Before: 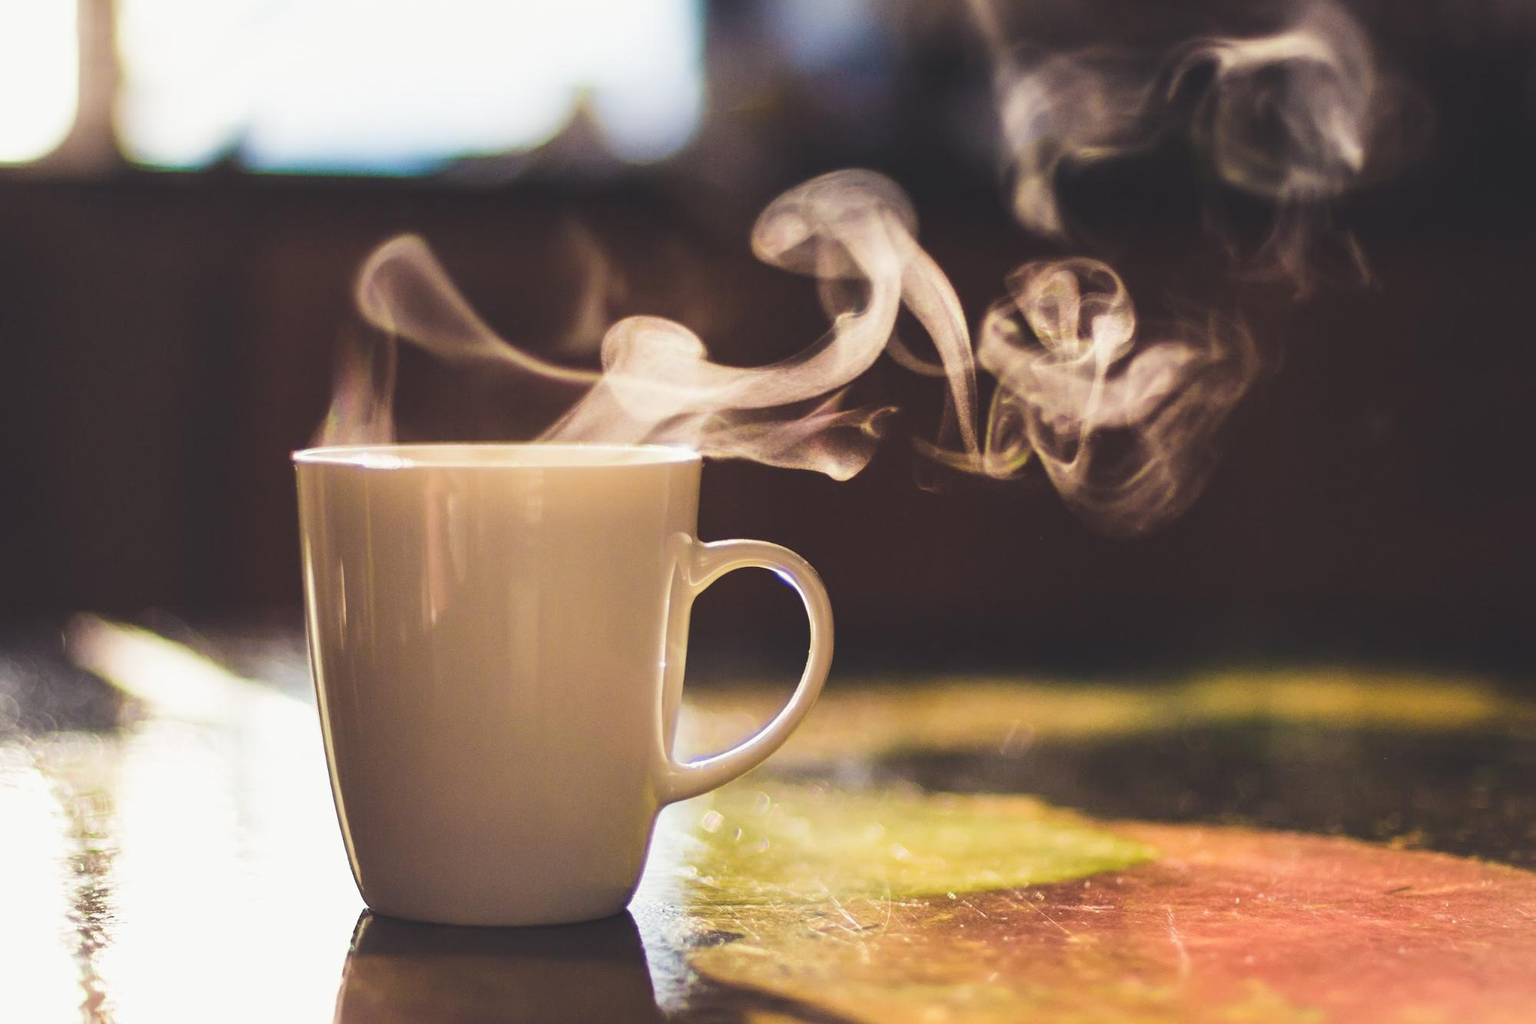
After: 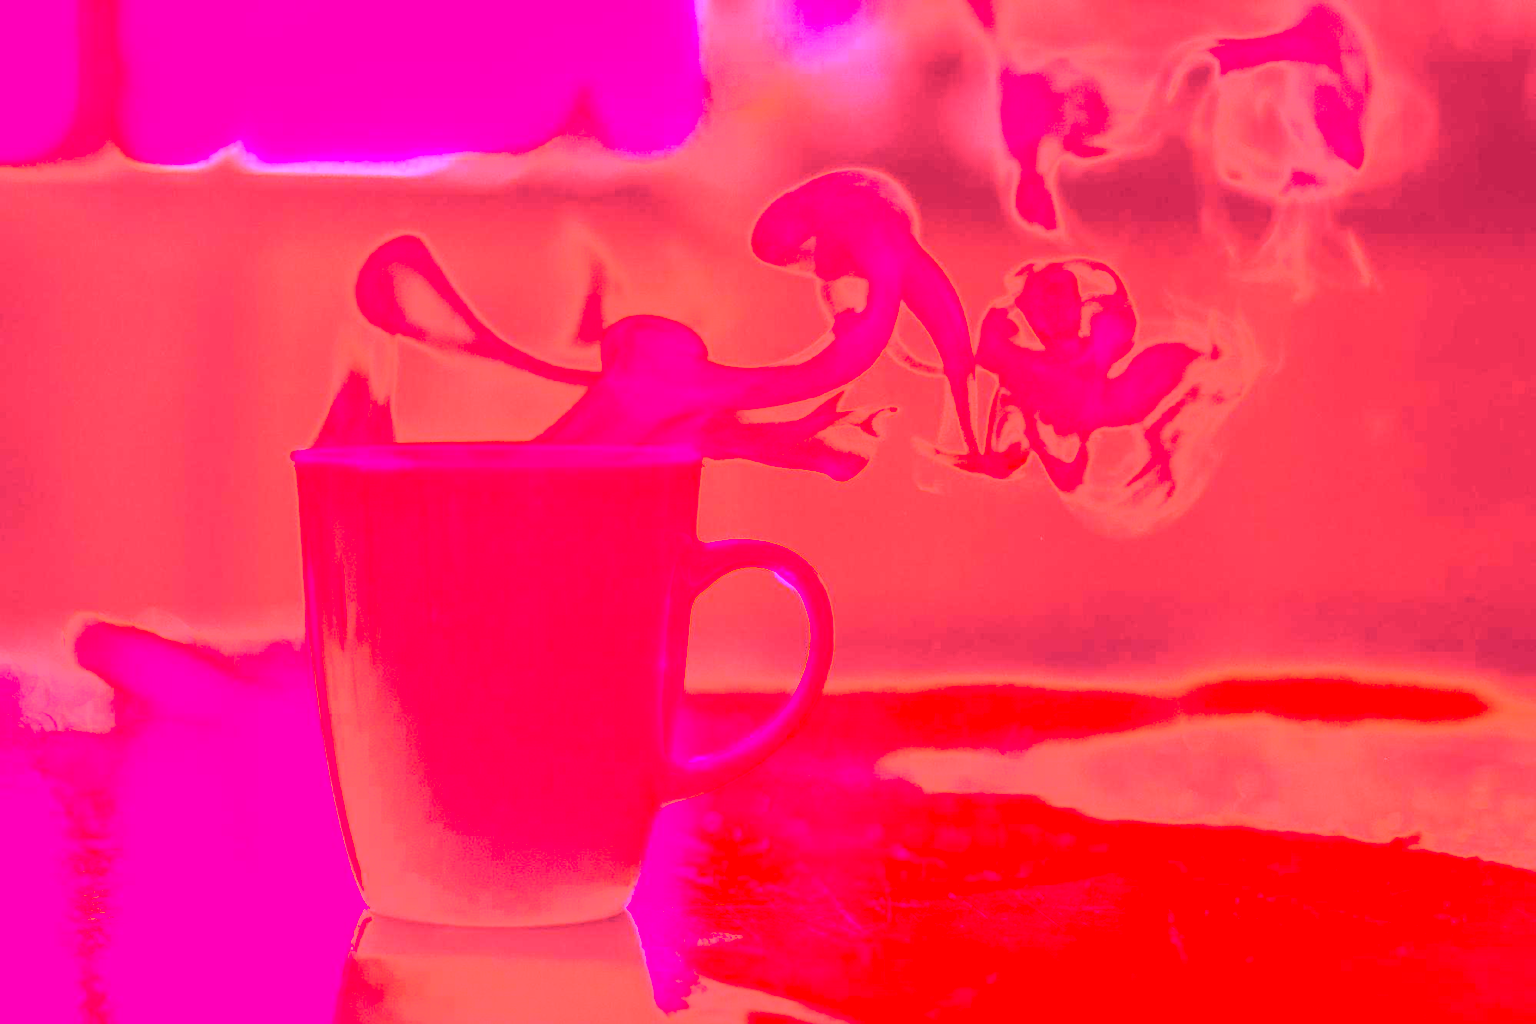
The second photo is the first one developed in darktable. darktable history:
rotate and perspective: automatic cropping off
white balance: red 4.26, blue 1.802
tone curve: curves: ch0 [(0.003, 0.032) (0.037, 0.037) (0.142, 0.117) (0.279, 0.311) (0.405, 0.49) (0.526, 0.651) (0.722, 0.857) (0.875, 0.946) (1, 0.98)]; ch1 [(0, 0) (0.305, 0.325) (0.453, 0.437) (0.482, 0.473) (0.501, 0.498) (0.515, 0.523) (0.559, 0.591) (0.6, 0.659) (0.656, 0.71) (1, 1)]; ch2 [(0, 0) (0.323, 0.277) (0.424, 0.396) (0.479, 0.484) (0.499, 0.502) (0.515, 0.537) (0.564, 0.595) (0.644, 0.703) (0.742, 0.803) (1, 1)], color space Lab, independent channels, preserve colors none
haze removal: compatibility mode true, adaptive false
